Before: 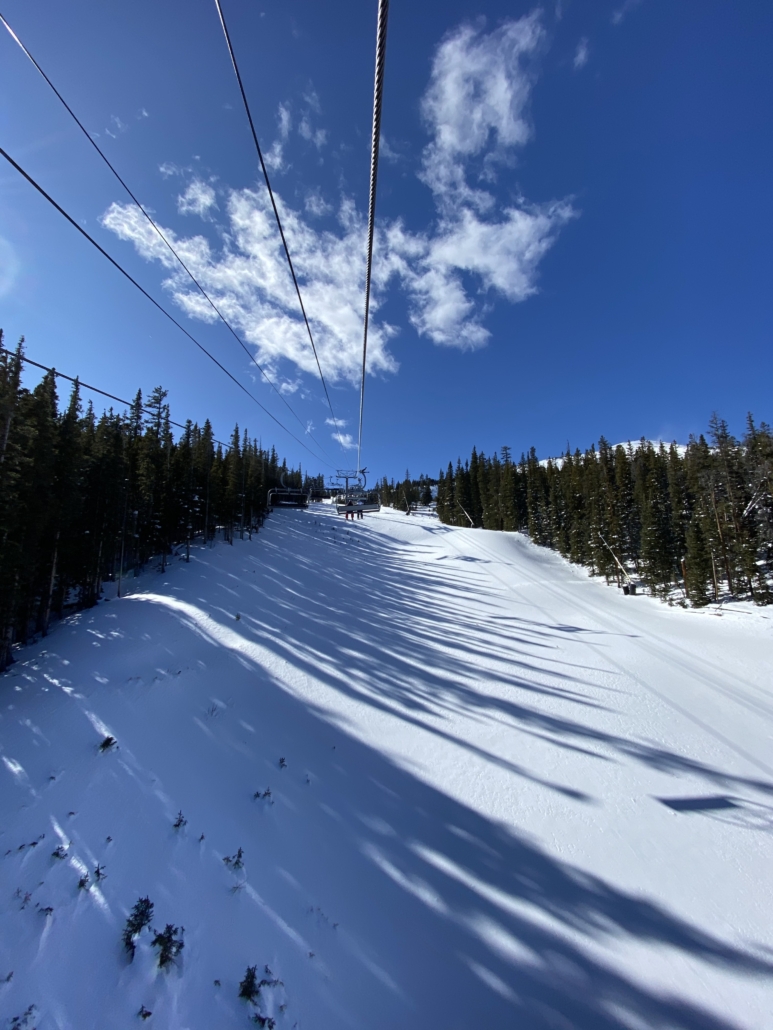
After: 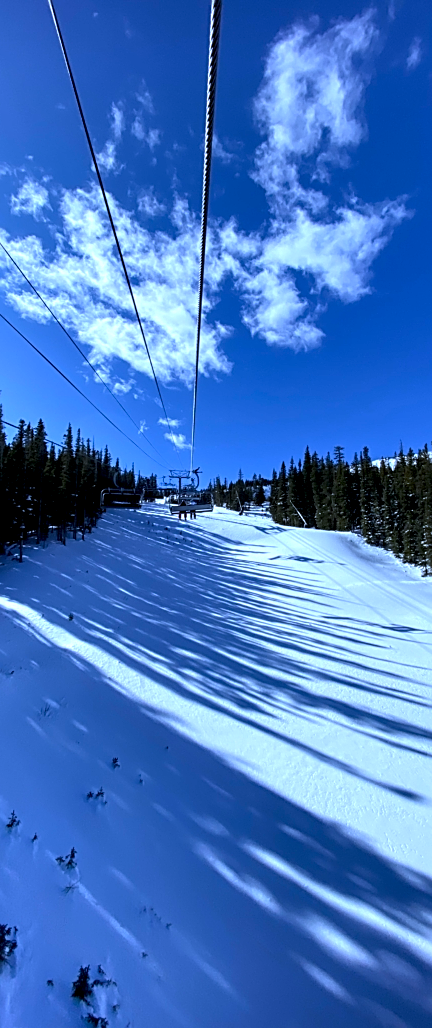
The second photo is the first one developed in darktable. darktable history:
crop: left 21.674%, right 22.086%
local contrast: detail 135%, midtone range 0.75
white balance: red 0.871, blue 1.249
sharpen: on, module defaults
